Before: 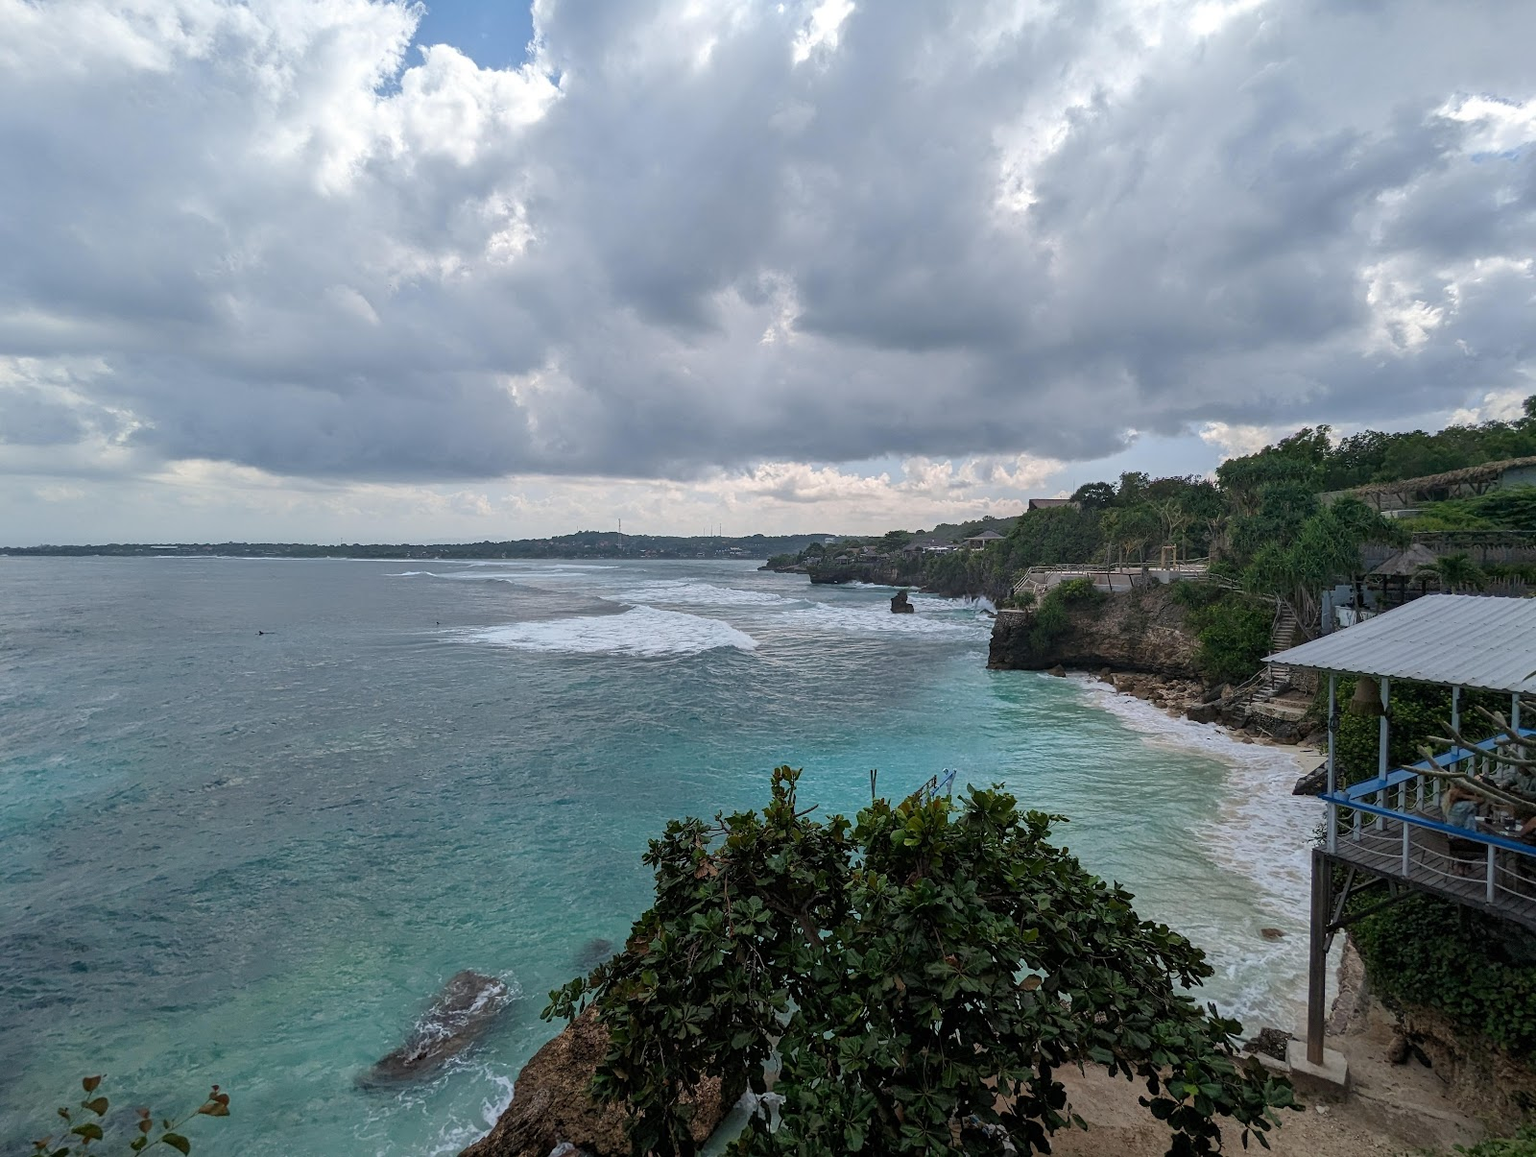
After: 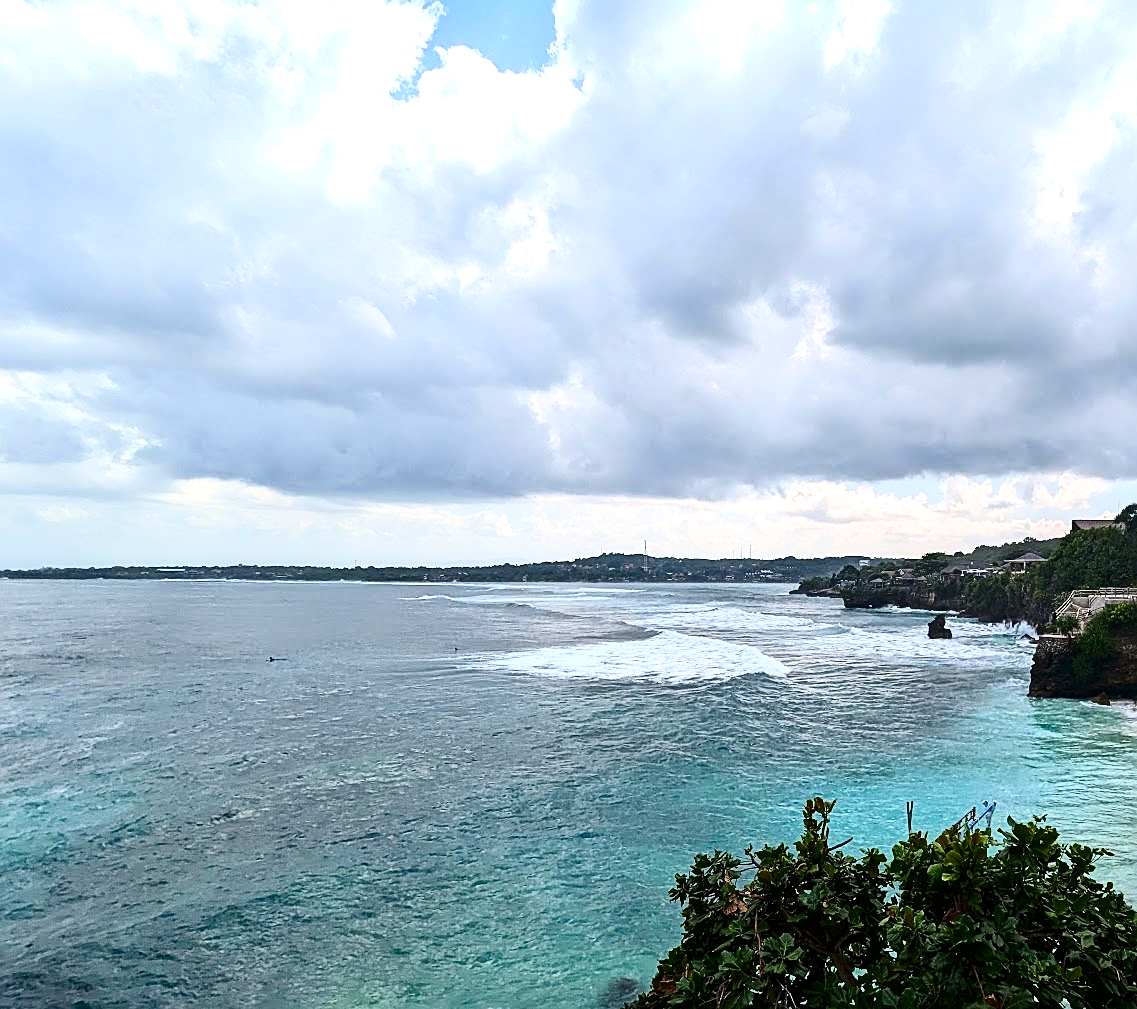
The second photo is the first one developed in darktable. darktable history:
sharpen: on, module defaults
contrast brightness saturation: contrast 0.302, brightness -0.081, saturation 0.173
exposure: exposure 0.64 EV, compensate highlight preservation false
crop: right 28.886%, bottom 16.199%
